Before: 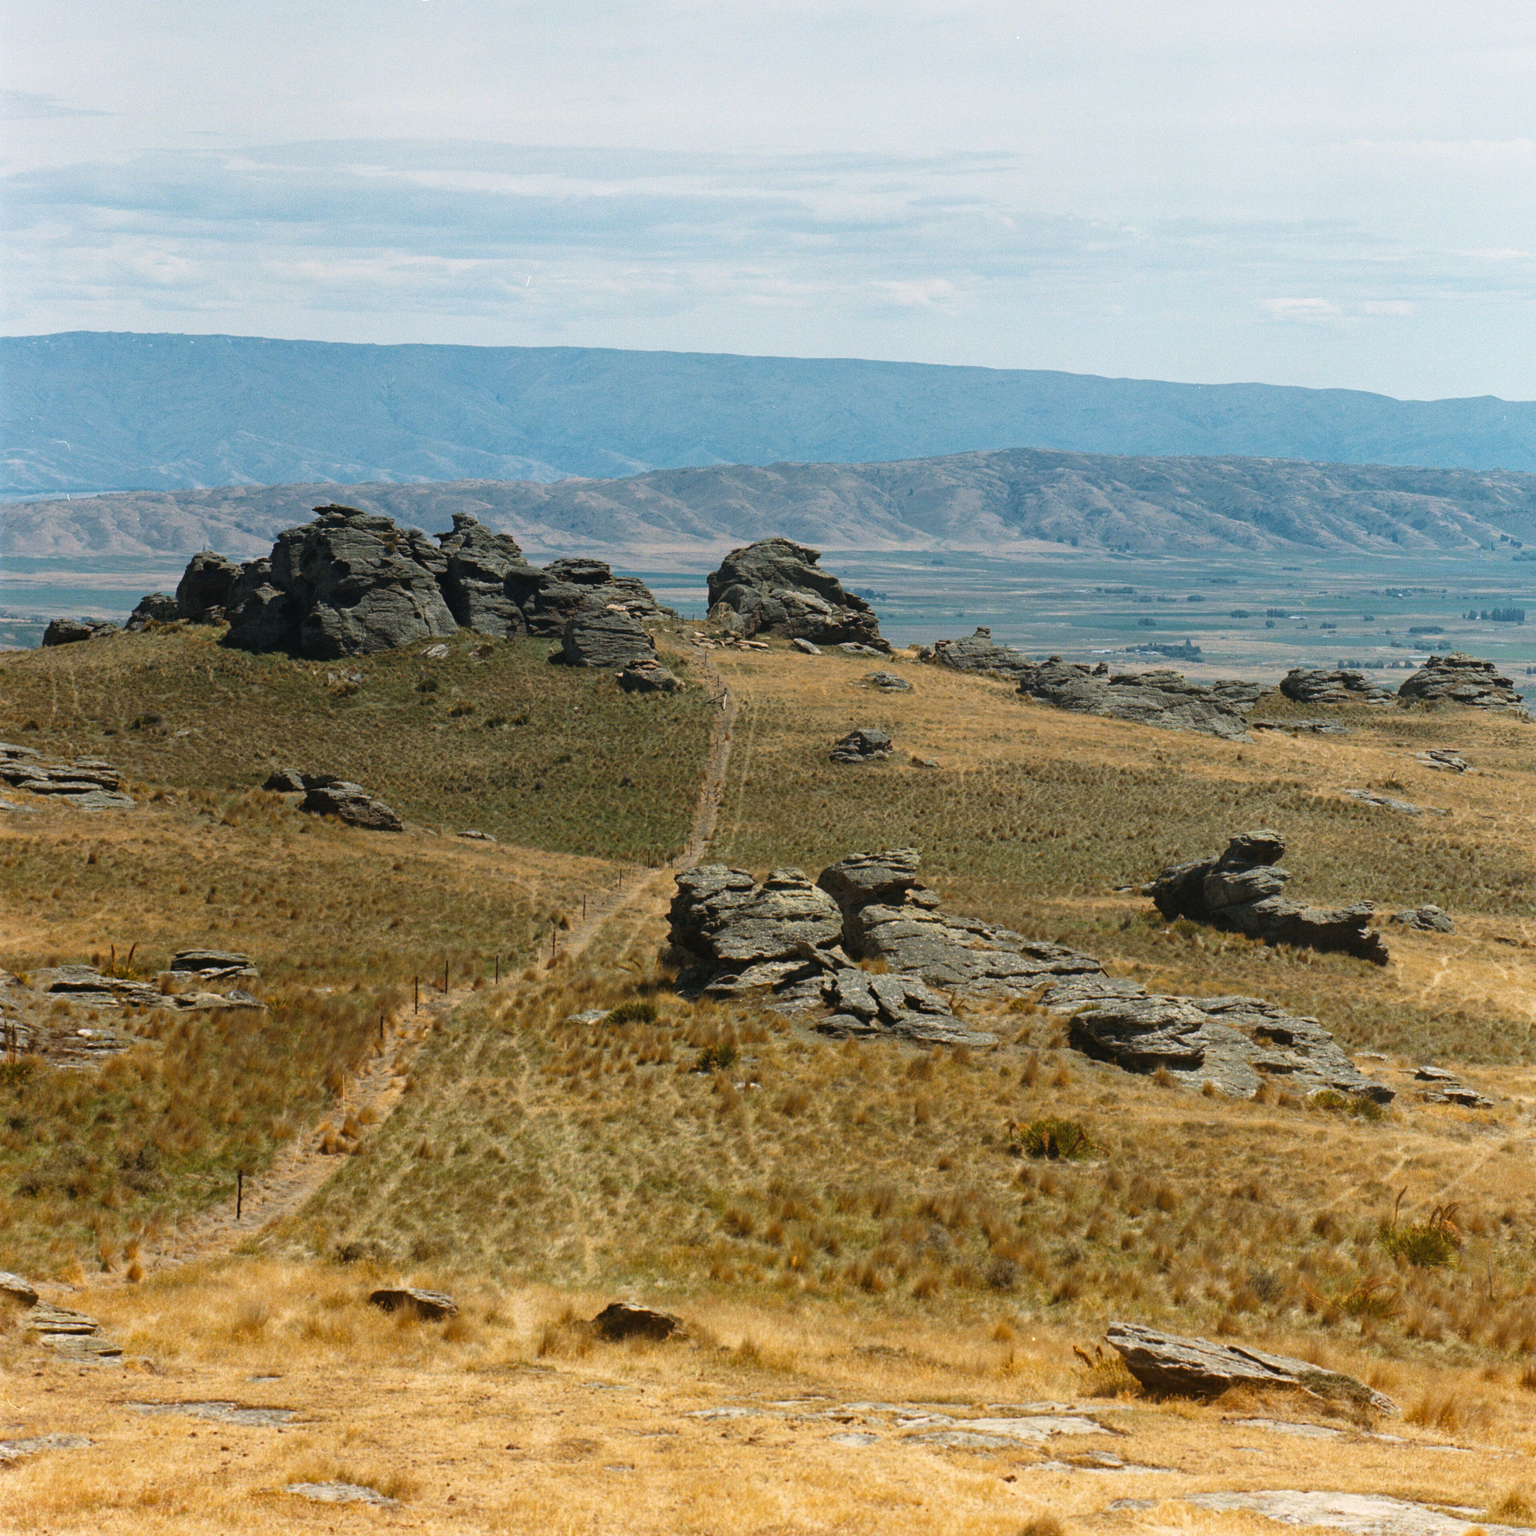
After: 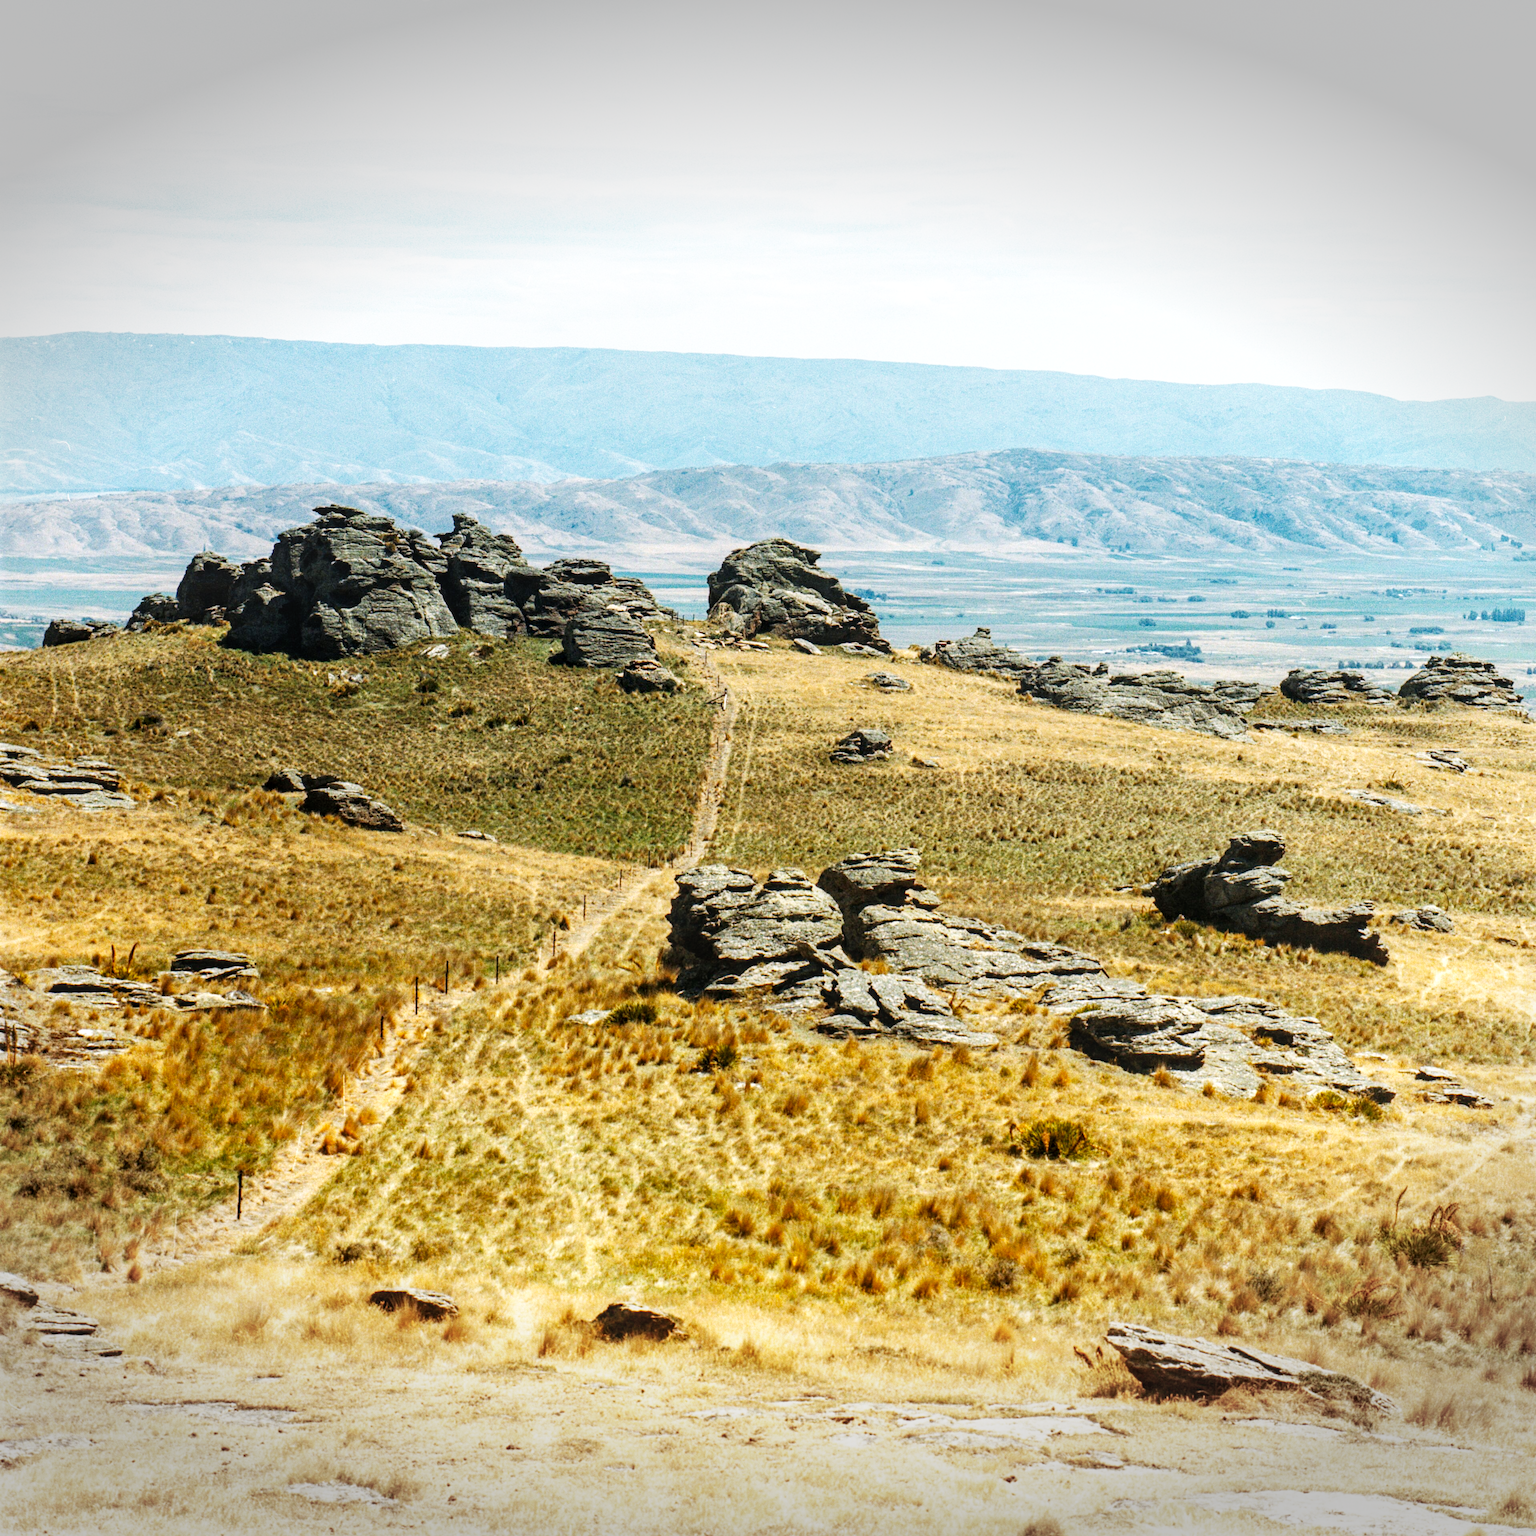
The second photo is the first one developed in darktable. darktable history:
contrast brightness saturation: saturation -0.056
base curve: curves: ch0 [(0, 0) (0.007, 0.004) (0.027, 0.03) (0.046, 0.07) (0.207, 0.54) (0.442, 0.872) (0.673, 0.972) (1, 1)], preserve colors none
vignetting: fall-off start 100.82%, width/height ratio 1.321
local contrast: on, module defaults
